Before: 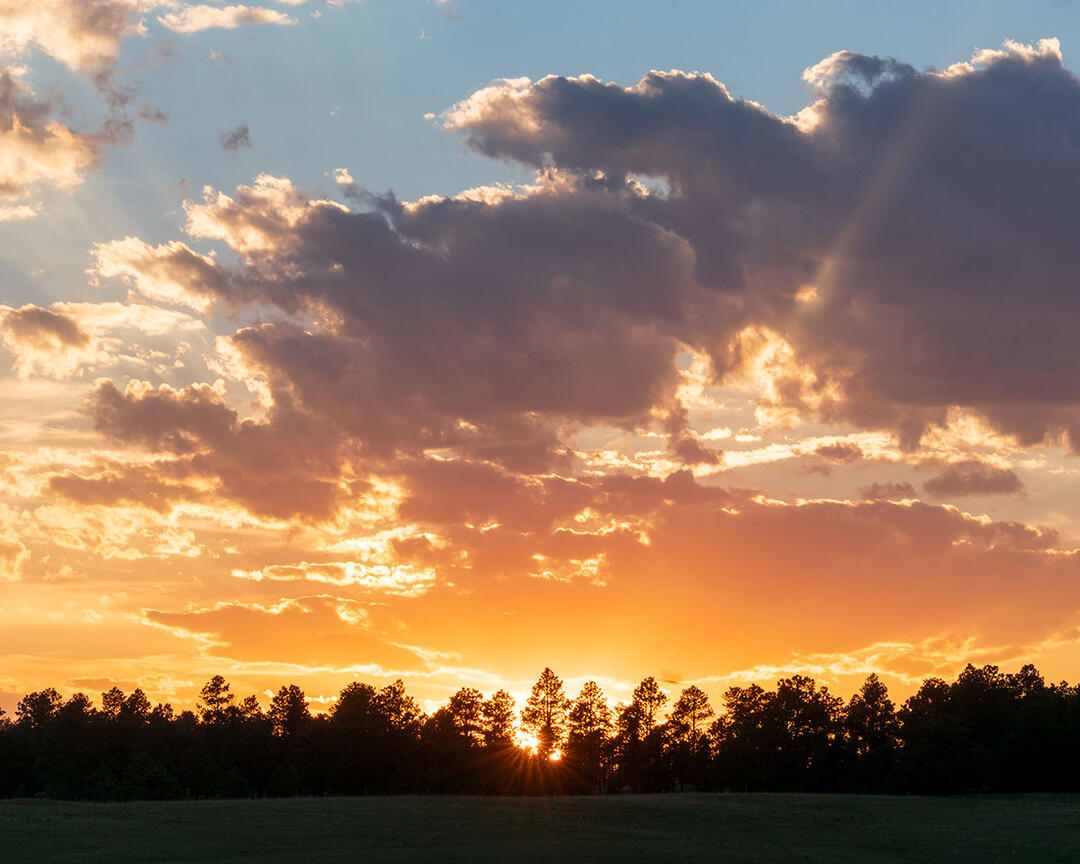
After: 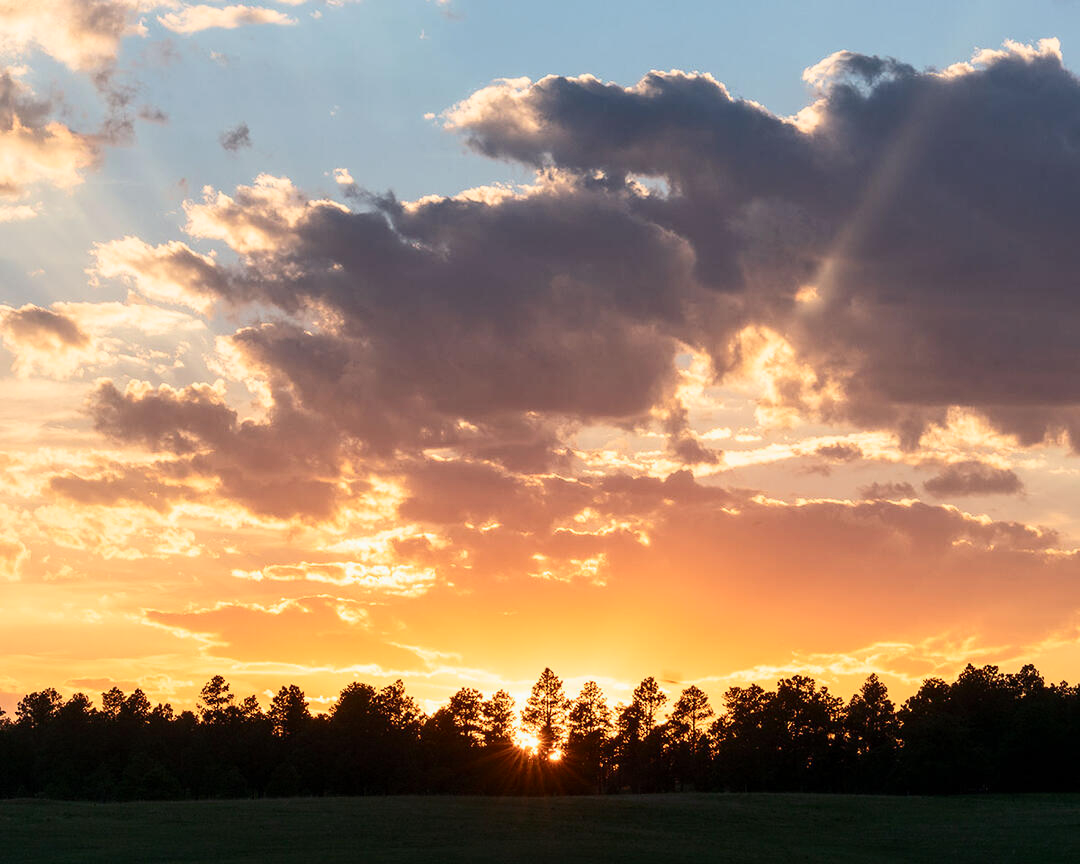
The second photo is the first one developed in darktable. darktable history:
exposure: exposure -0.149 EV, compensate highlight preservation false
contrast brightness saturation: contrast 0.24, brightness 0.091
